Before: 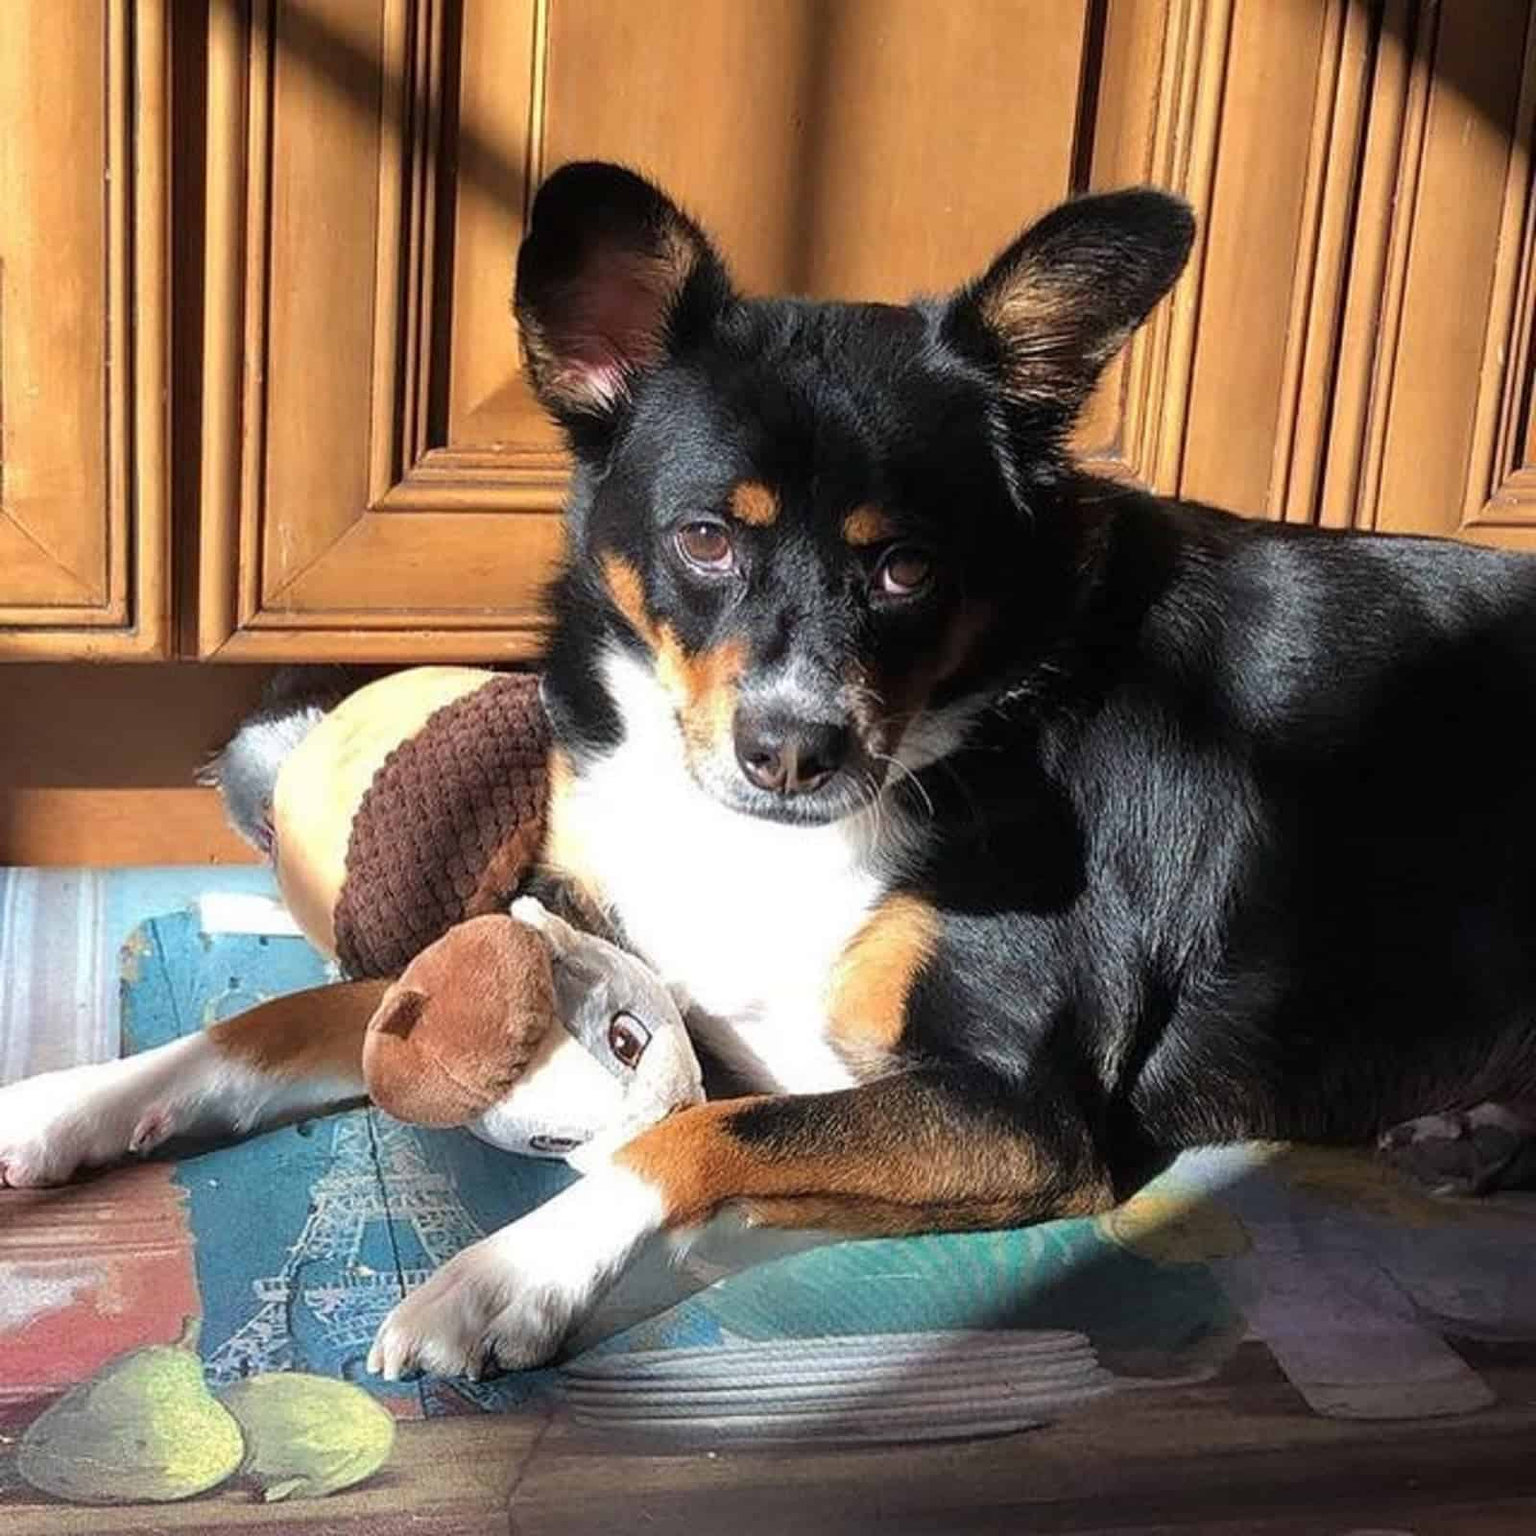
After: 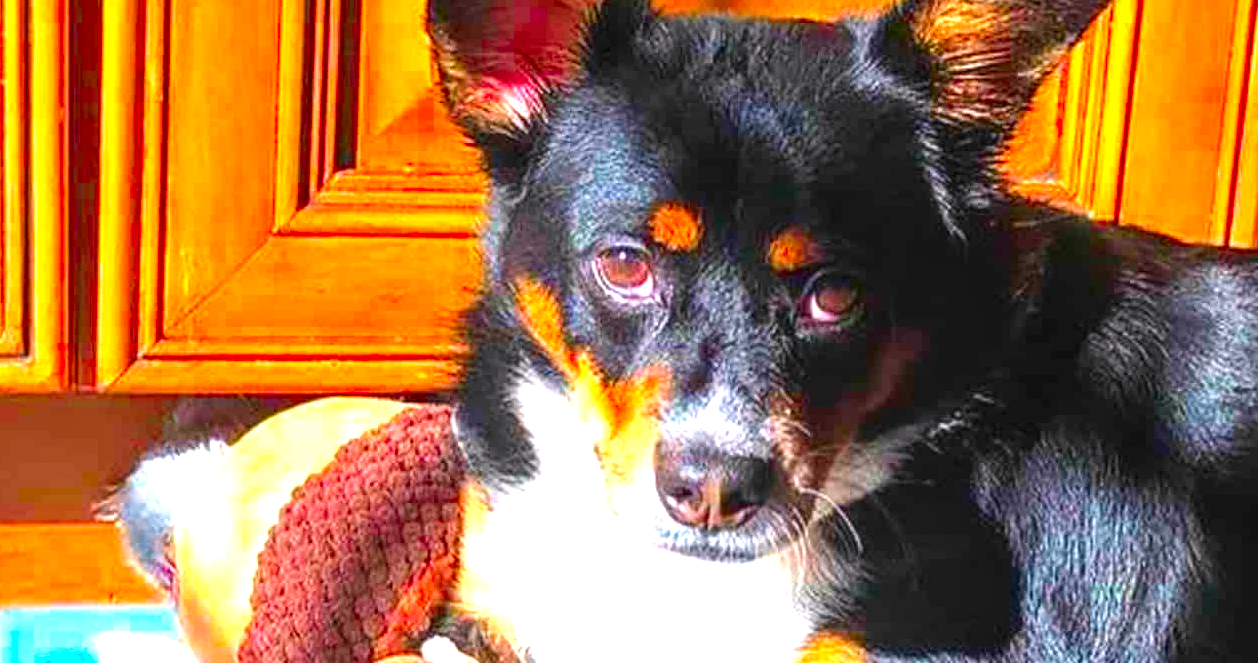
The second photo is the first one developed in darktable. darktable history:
local contrast: detail 117%
color correction: highlights a* 1.55, highlights b* -1.87, saturation 2.51
exposure: black level correction 0, exposure 1.106 EV, compensate highlight preservation false
crop: left 6.918%, top 18.617%, right 14.421%, bottom 39.921%
